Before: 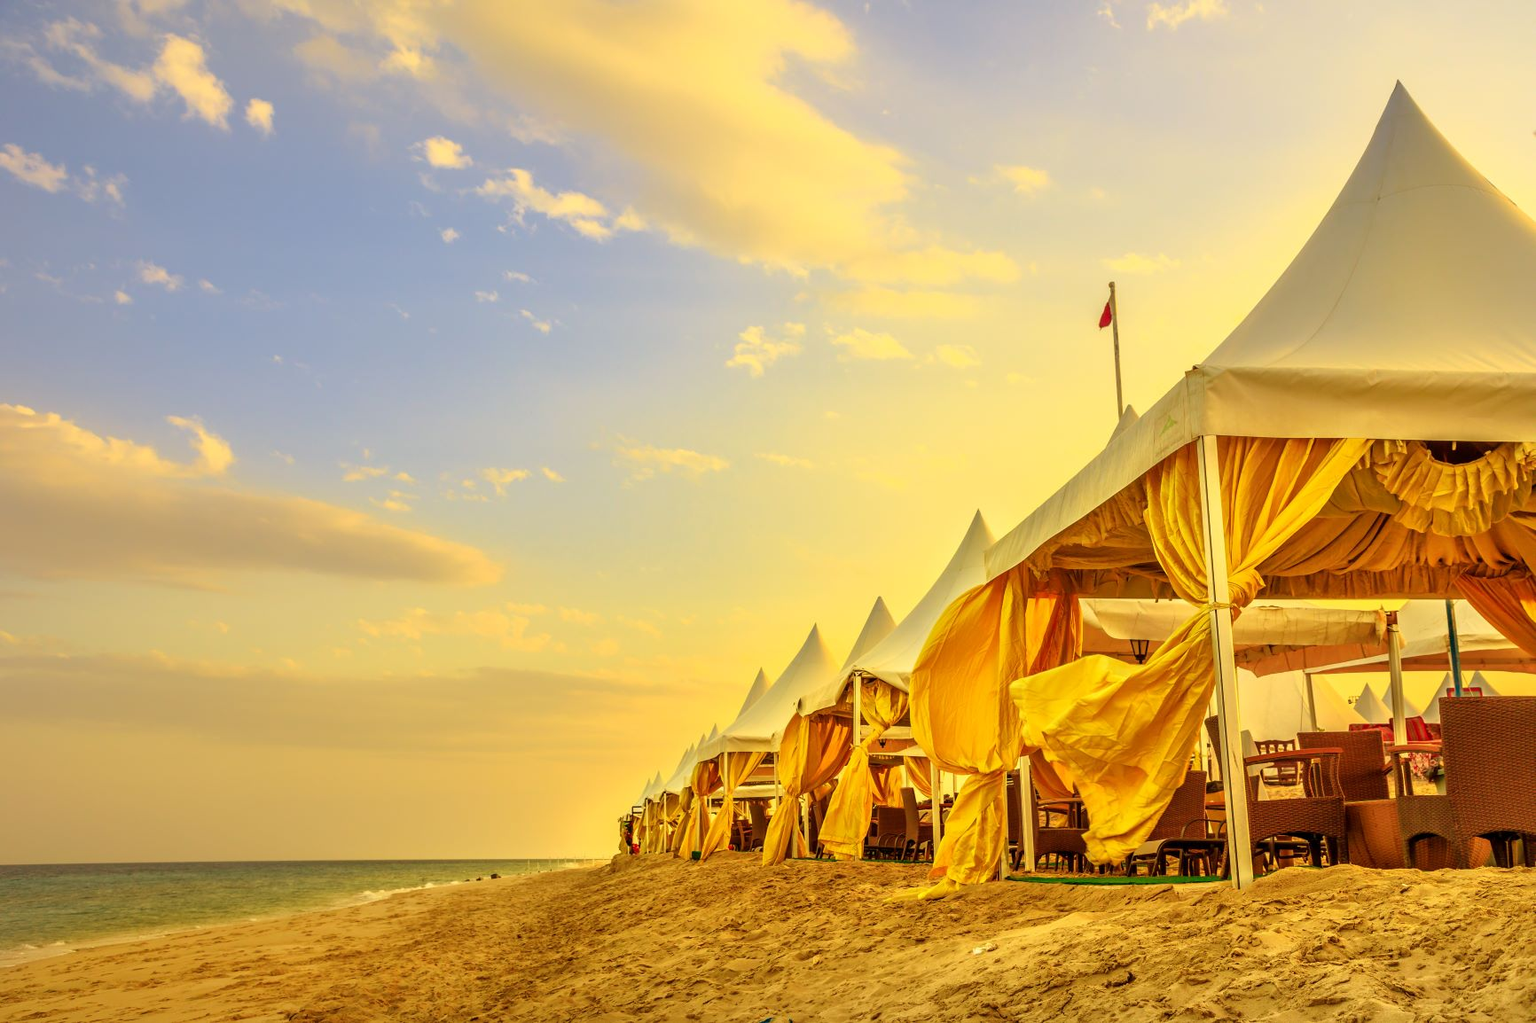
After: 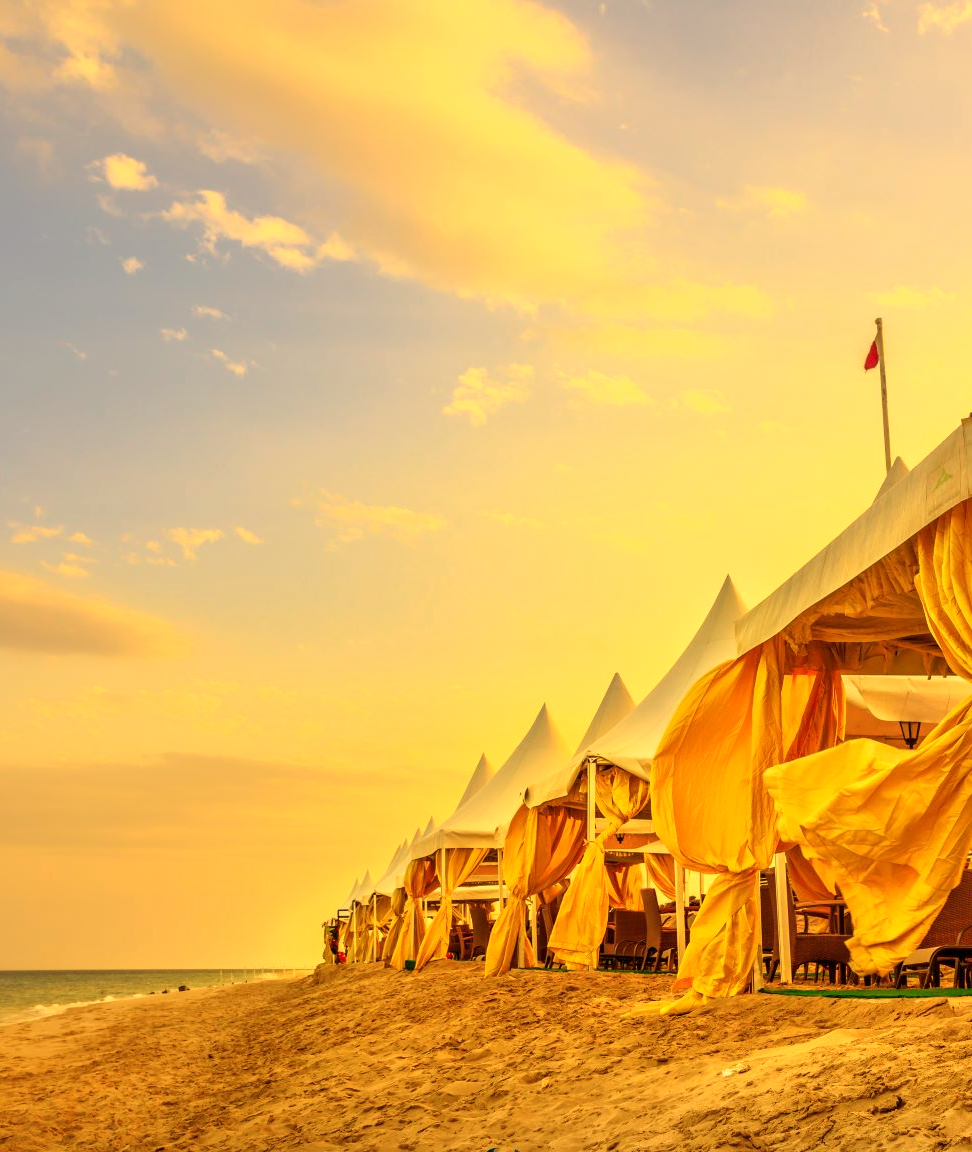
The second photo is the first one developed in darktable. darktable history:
crop: left 21.674%, right 22.086%
white balance: red 1.123, blue 0.83
